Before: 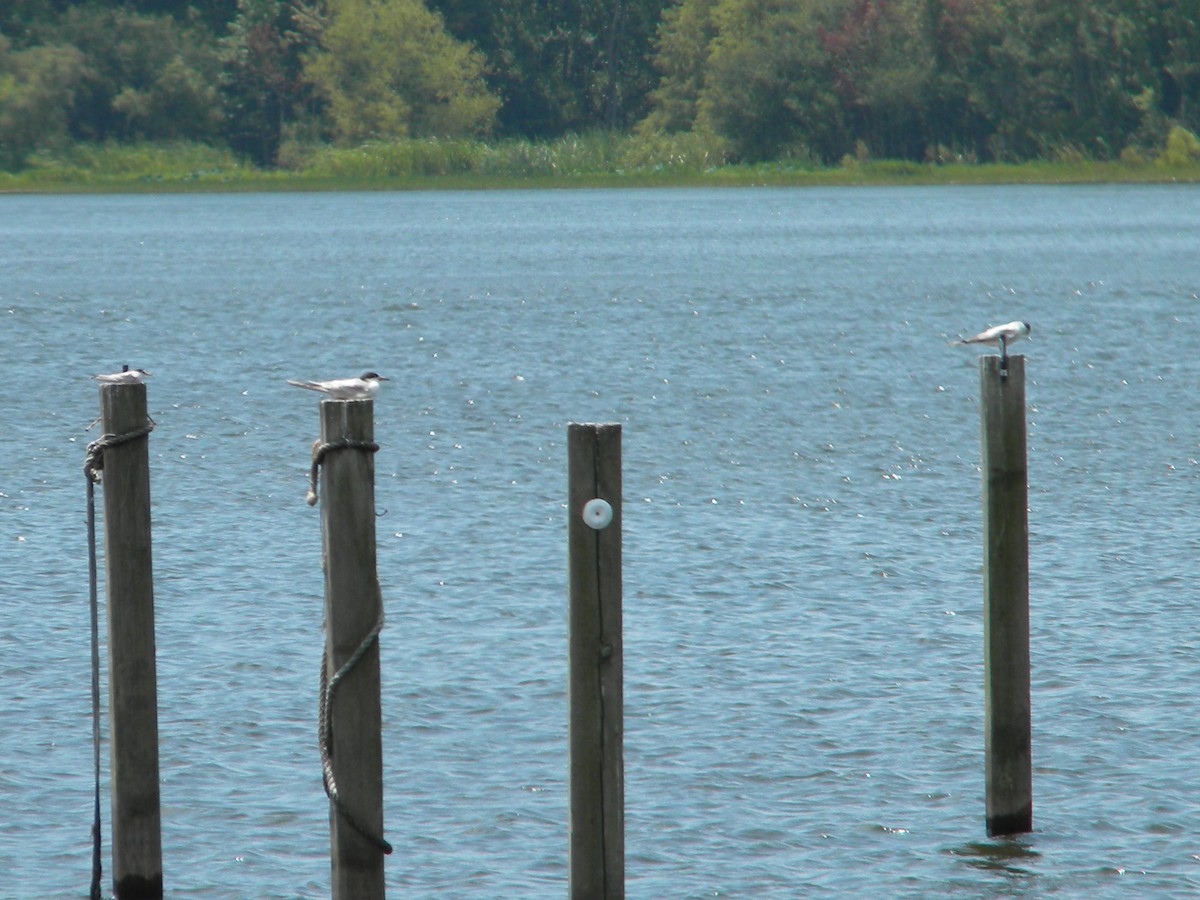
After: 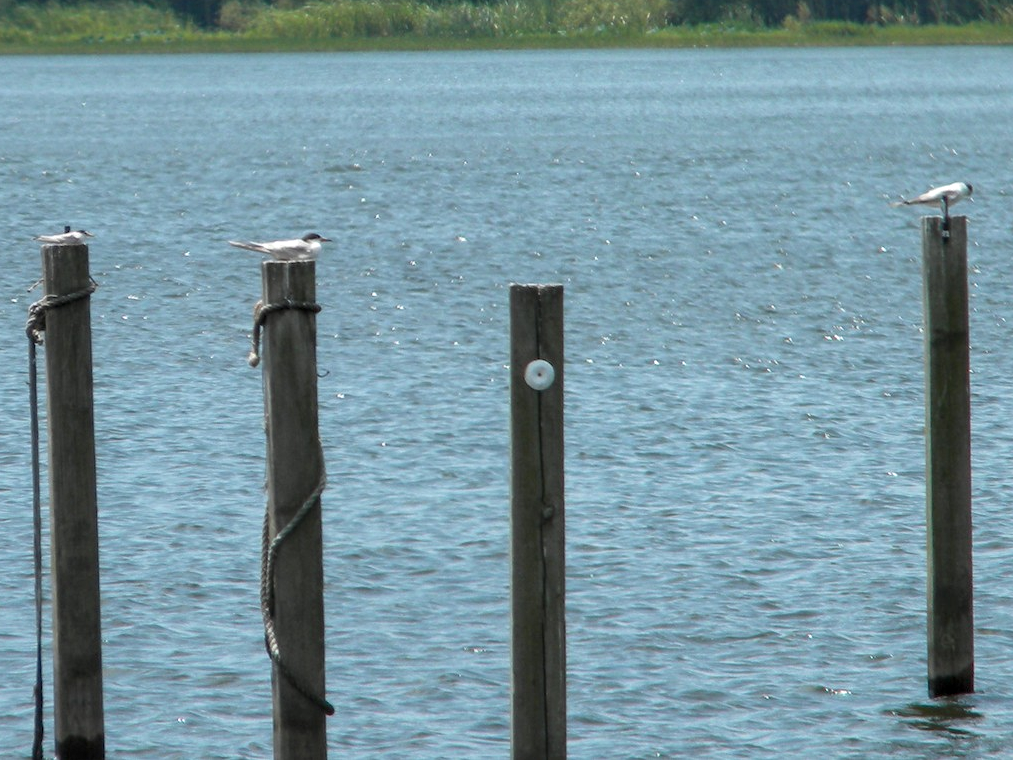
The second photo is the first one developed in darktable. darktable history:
crop and rotate: left 4.842%, top 15.51%, right 10.668%
local contrast: detail 130%
